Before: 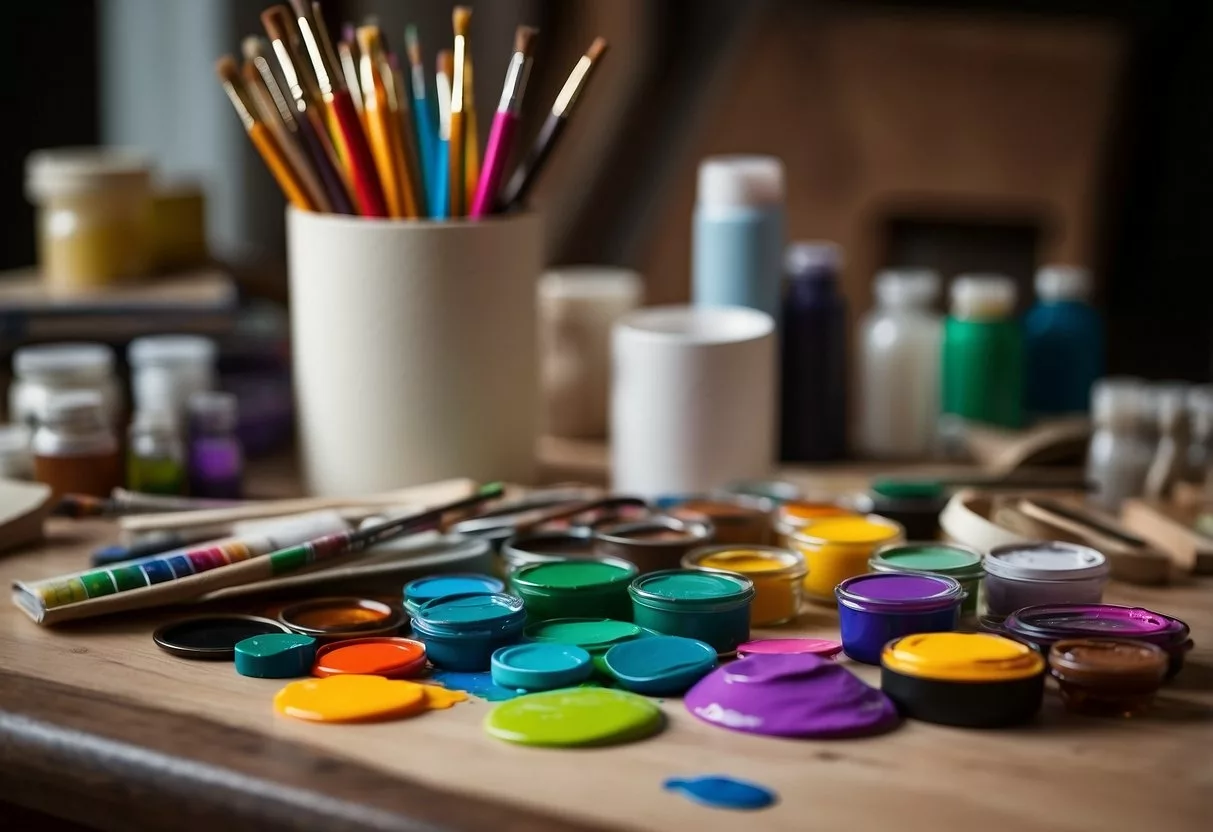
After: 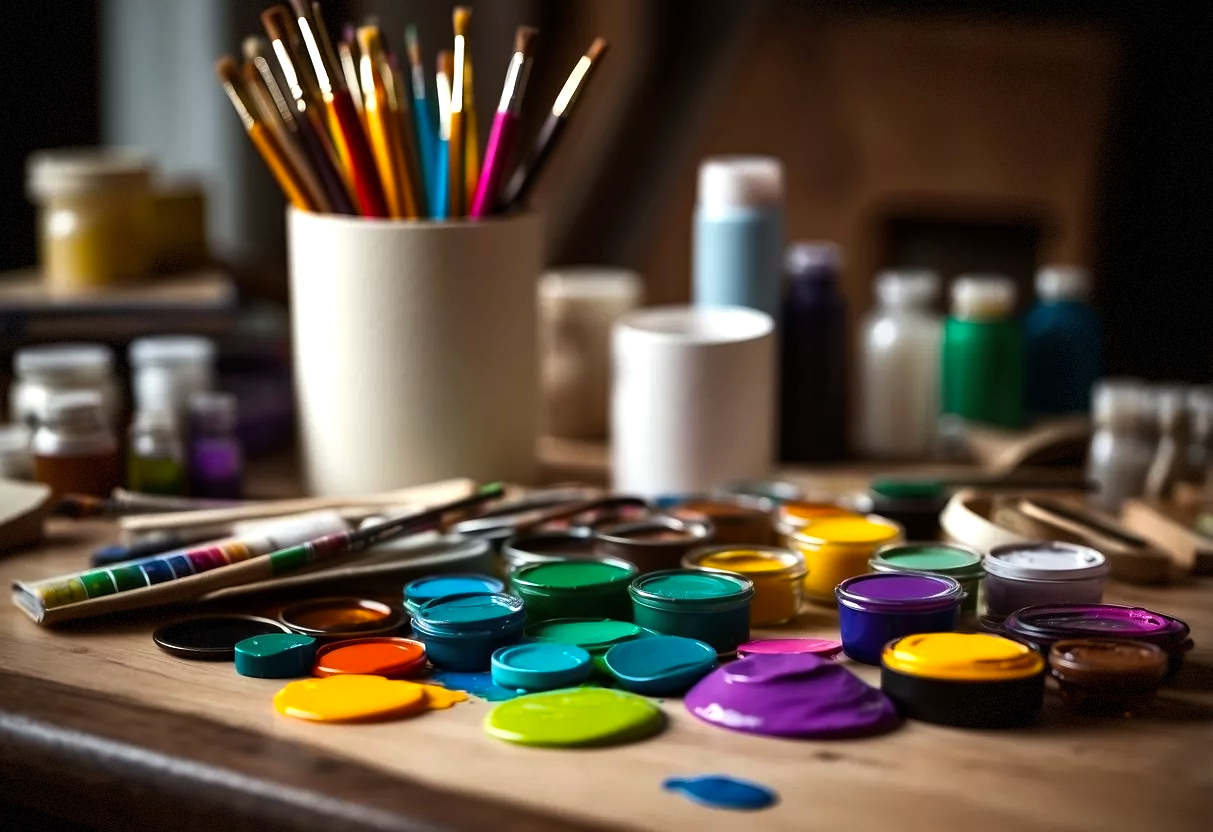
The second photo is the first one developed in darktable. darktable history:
vignetting: fall-off start 74.43%, fall-off radius 65.55%, saturation 0.033, dithering 8-bit output, unbound false
color balance rgb: power › luminance -3.779%, power › chroma 0.566%, power › hue 40.5°, perceptual saturation grading › global saturation 15.098%, perceptual brilliance grading › global brilliance 14.298%, perceptual brilliance grading › shadows -34.477%
